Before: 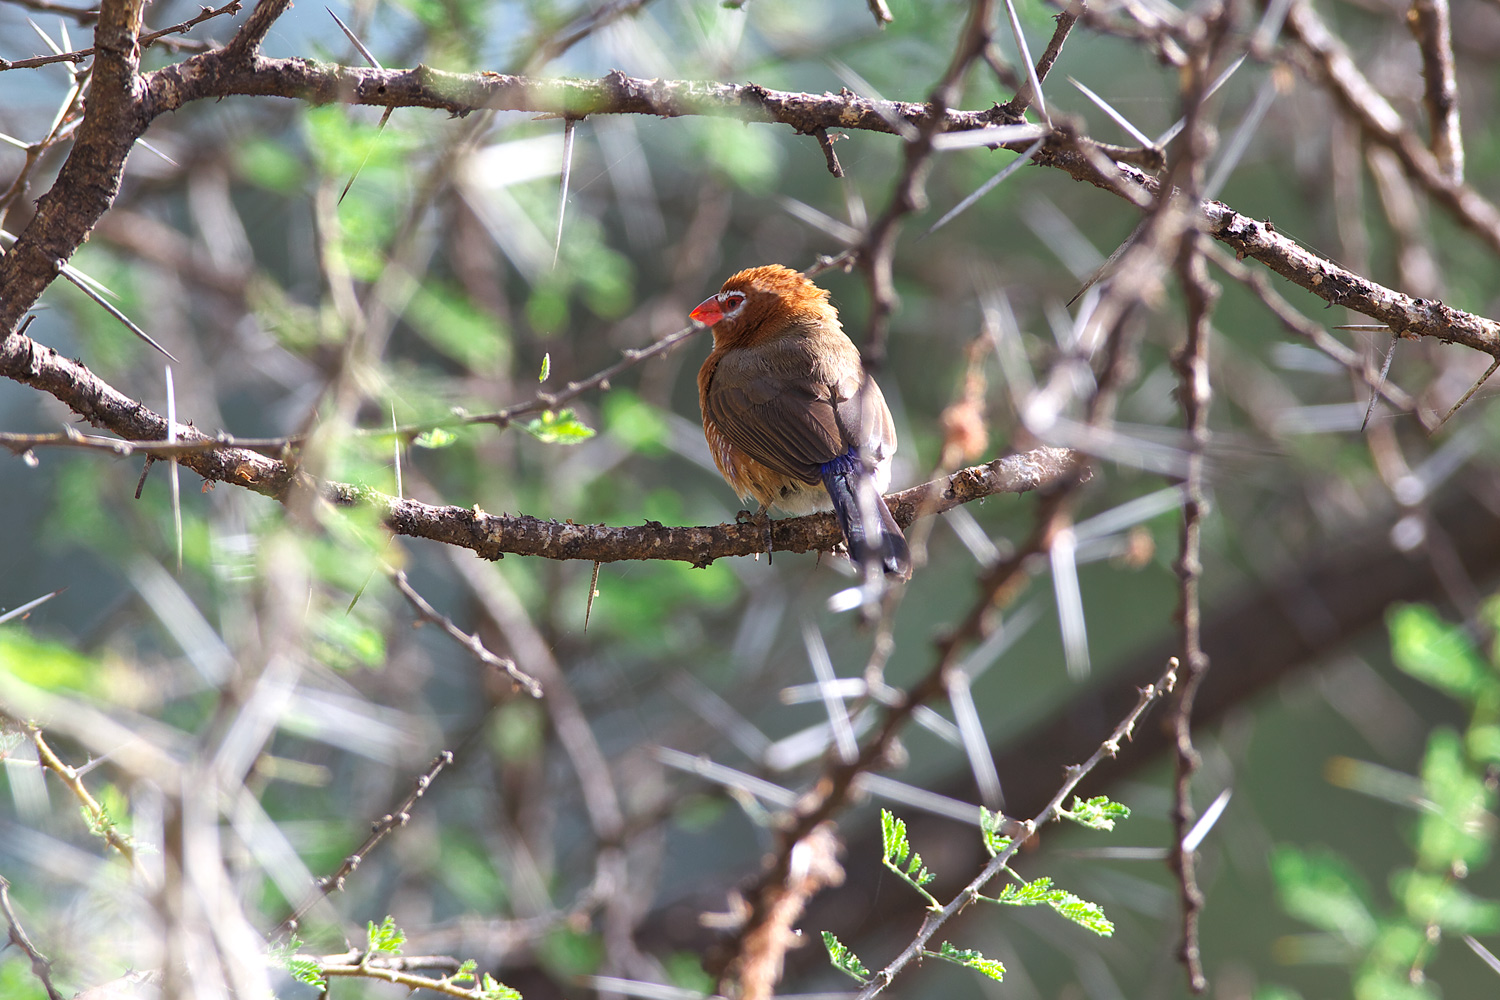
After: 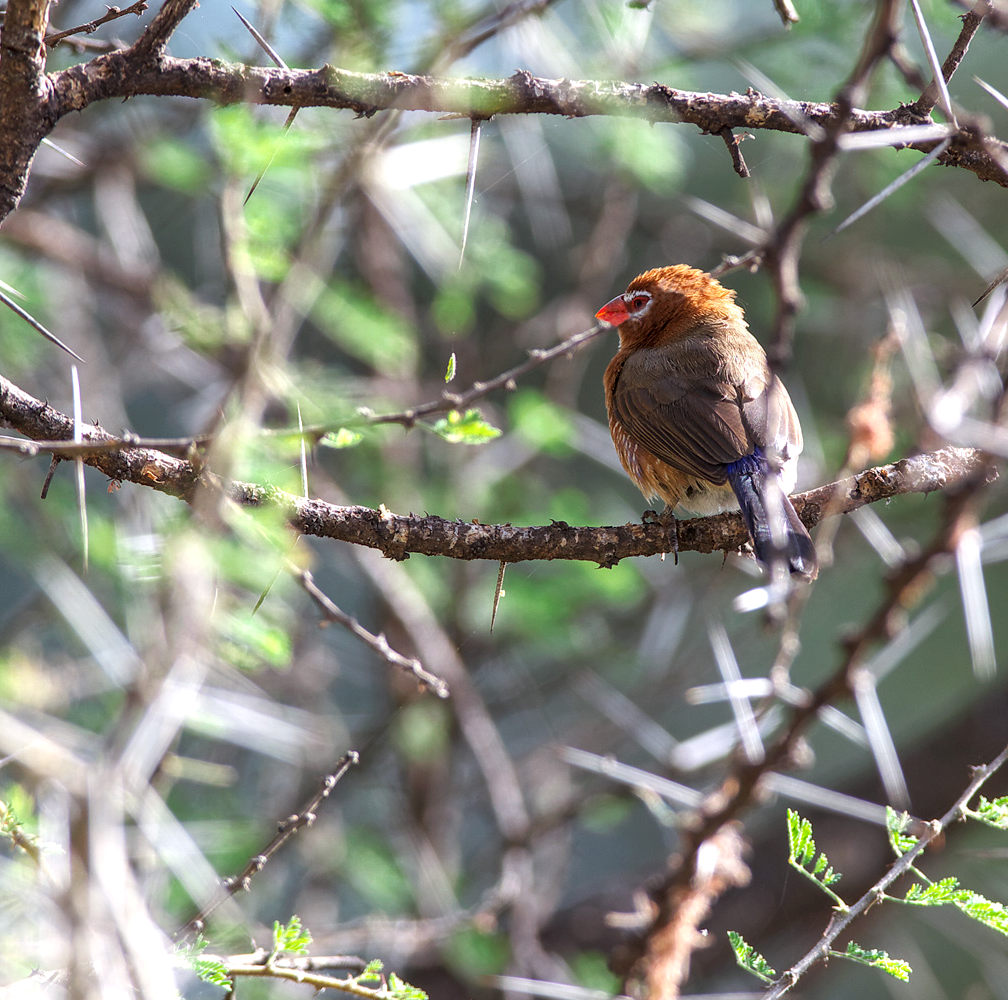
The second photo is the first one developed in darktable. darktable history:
crop and rotate: left 6.302%, right 26.459%
local contrast: detail 130%
